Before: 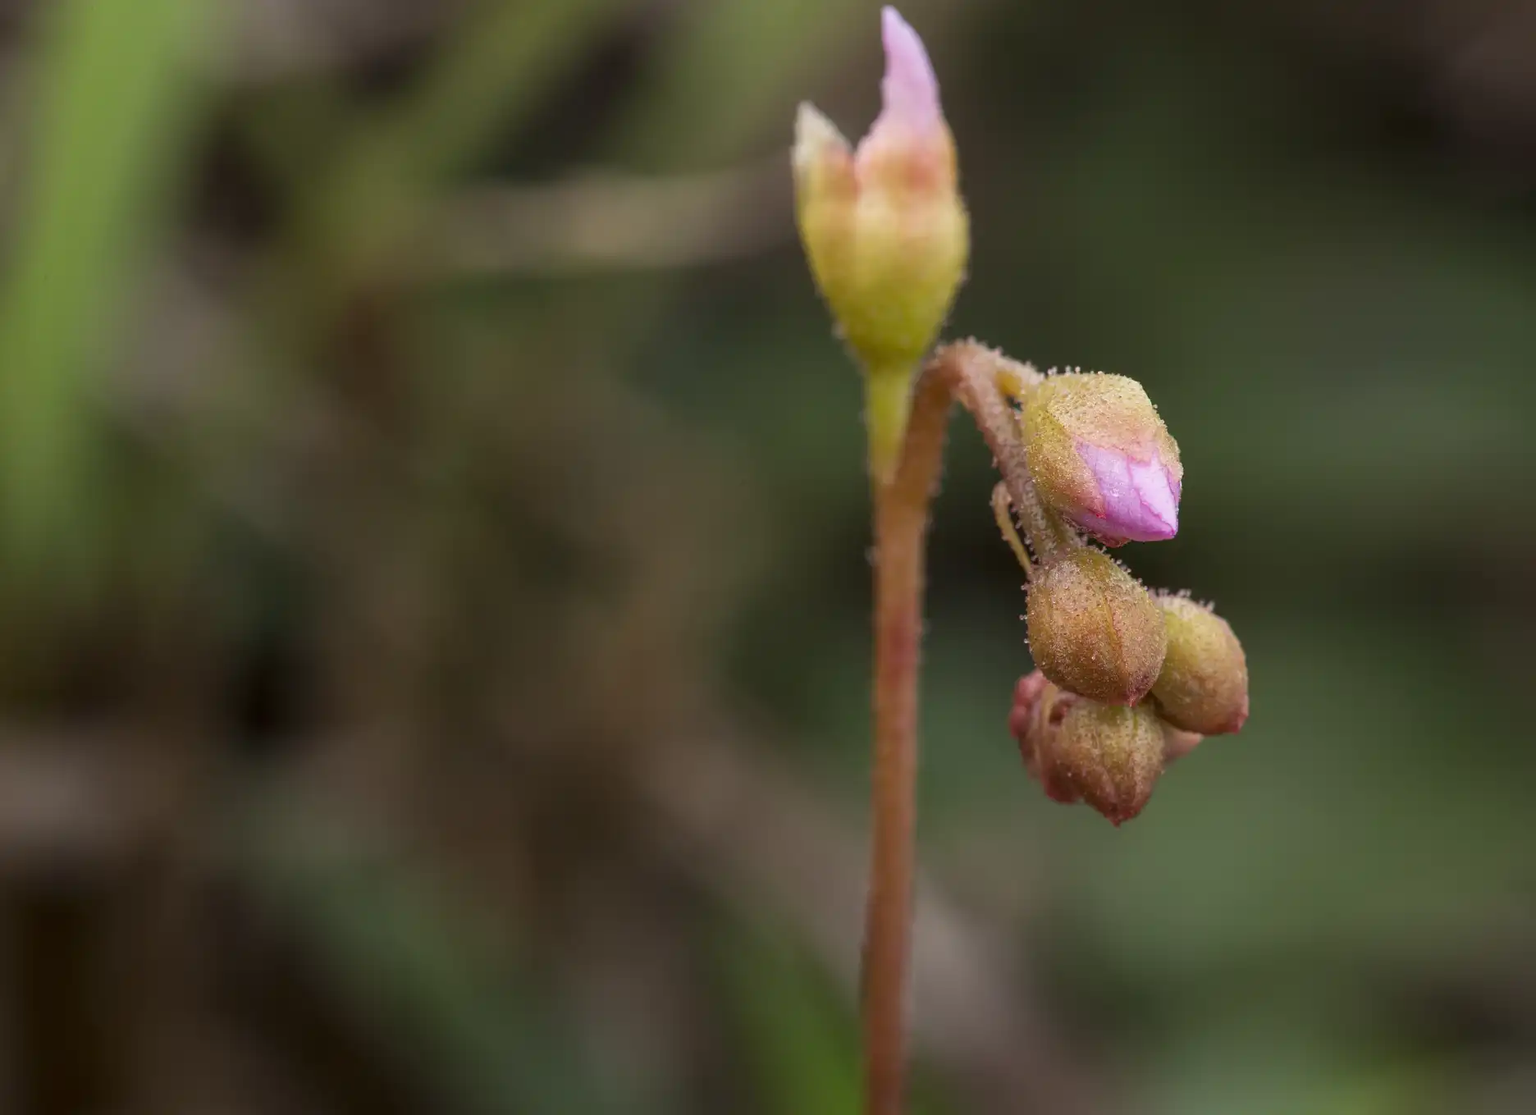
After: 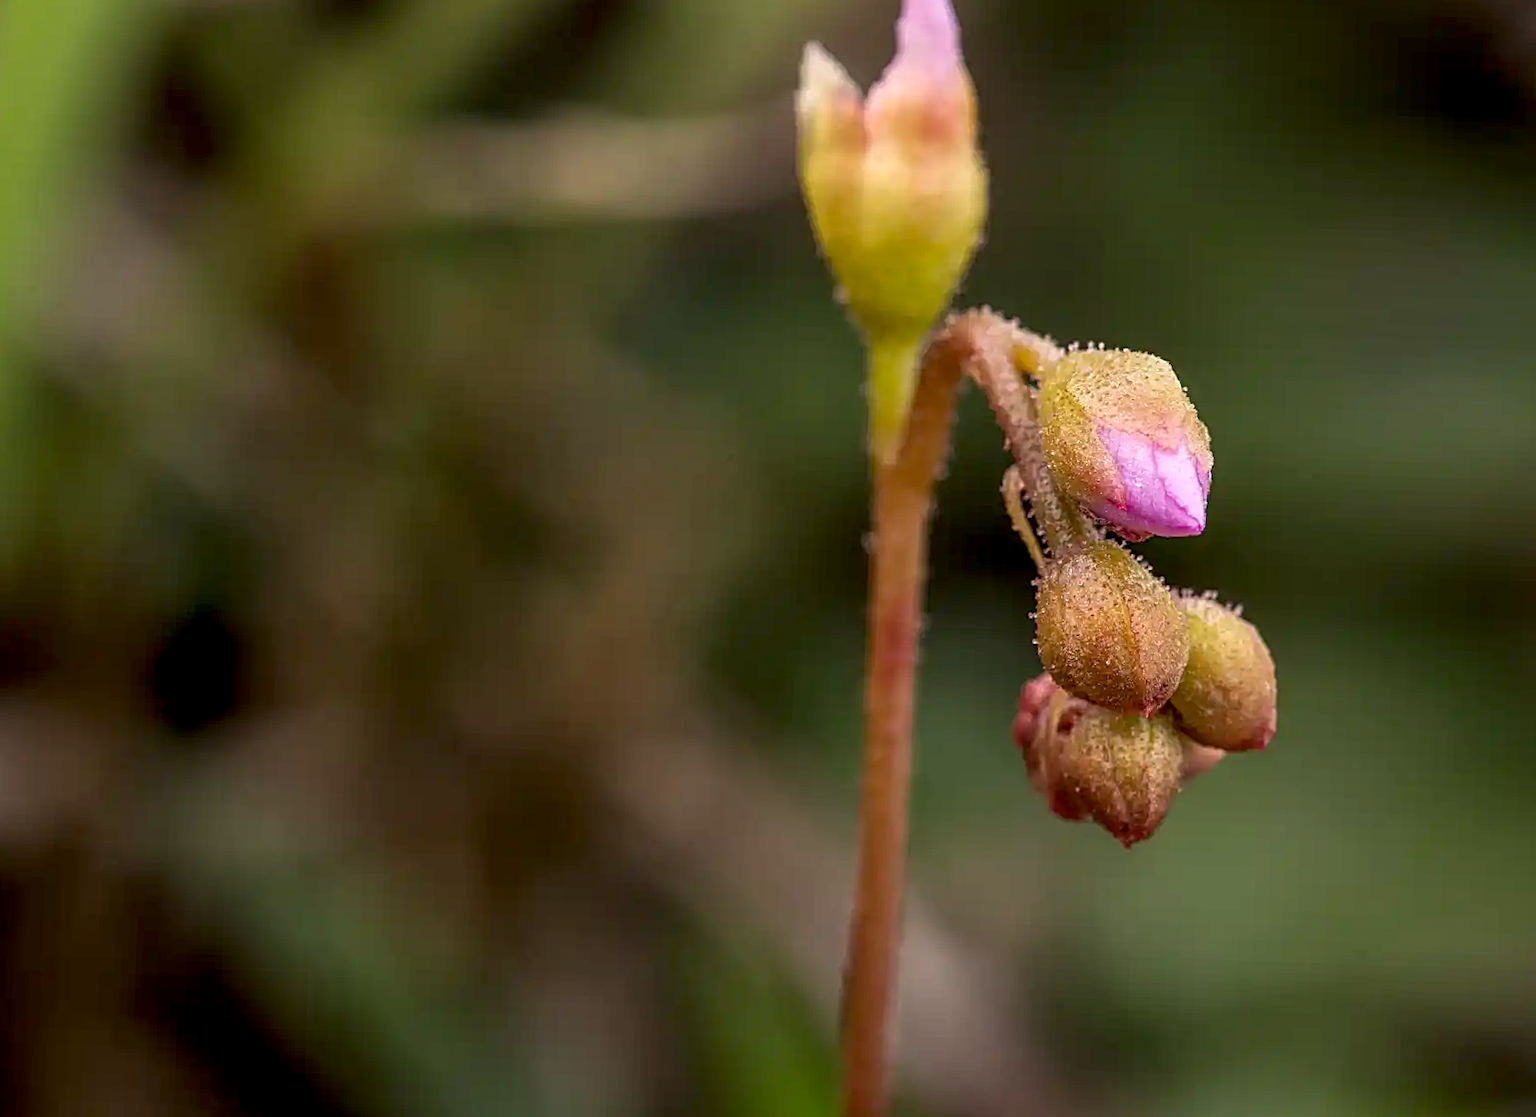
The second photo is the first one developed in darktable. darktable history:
color correction: highlights a* 3.33, highlights b* 2.17, saturation 1.19
local contrast: detail 130%
sharpen: radius 2.785
exposure: black level correction 0.007, exposure 0.088 EV, compensate highlight preservation false
crop and rotate: angle -1.93°, left 3.136%, top 3.8%, right 1.49%, bottom 0.562%
